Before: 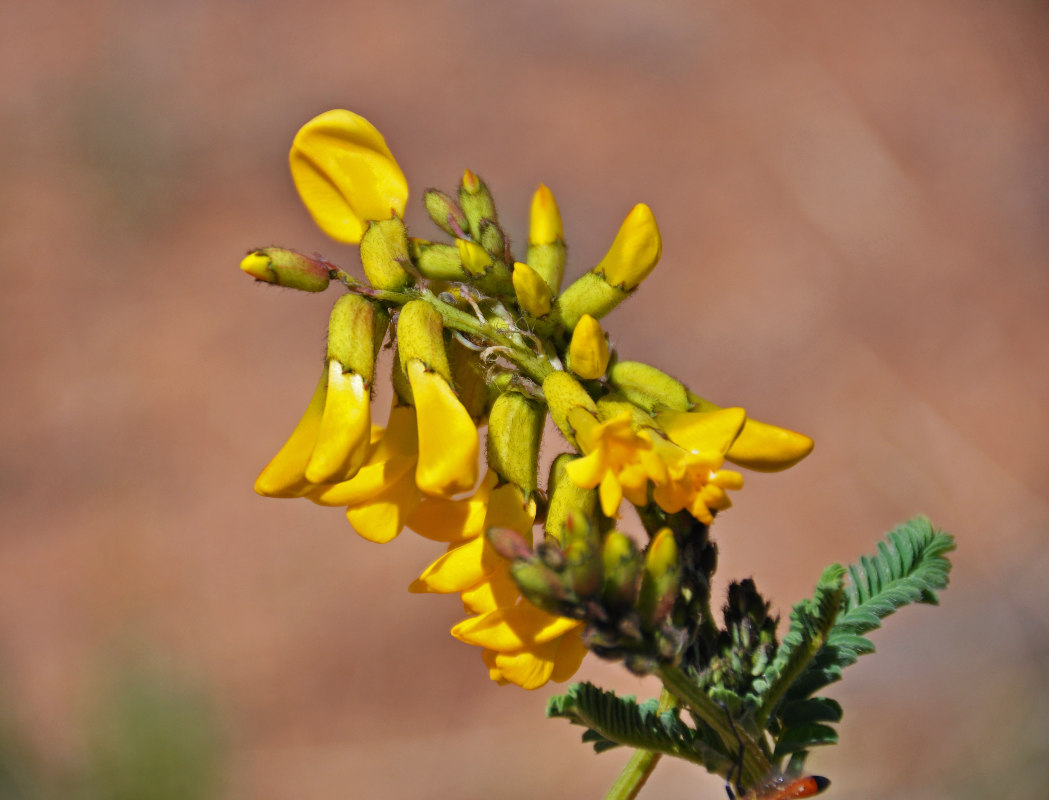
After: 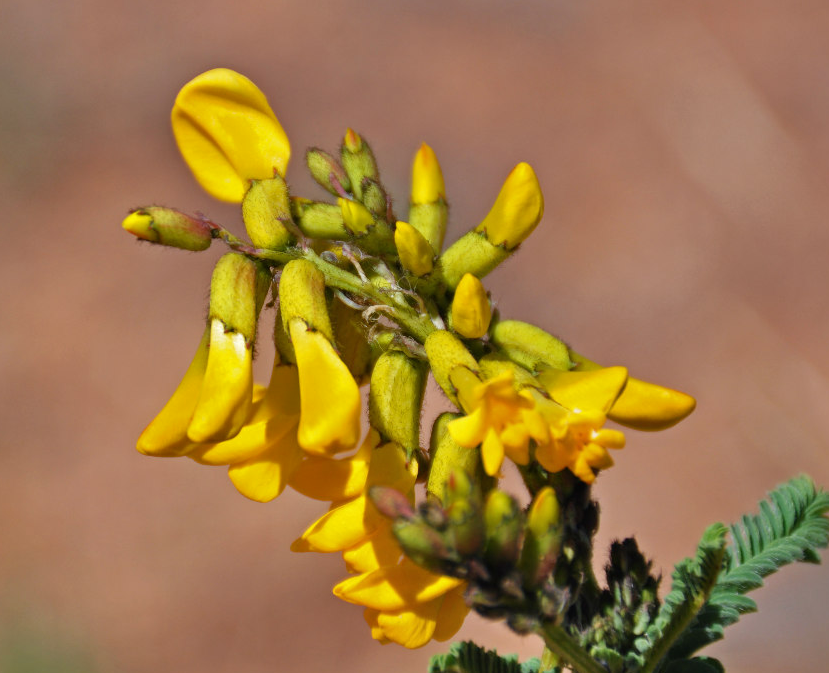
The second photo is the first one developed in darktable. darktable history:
shadows and highlights: highlights color adjustment 0.093%, low approximation 0.01, soften with gaussian
tone equalizer: on, module defaults
crop: left 11.319%, top 5.163%, right 9.589%, bottom 10.589%
